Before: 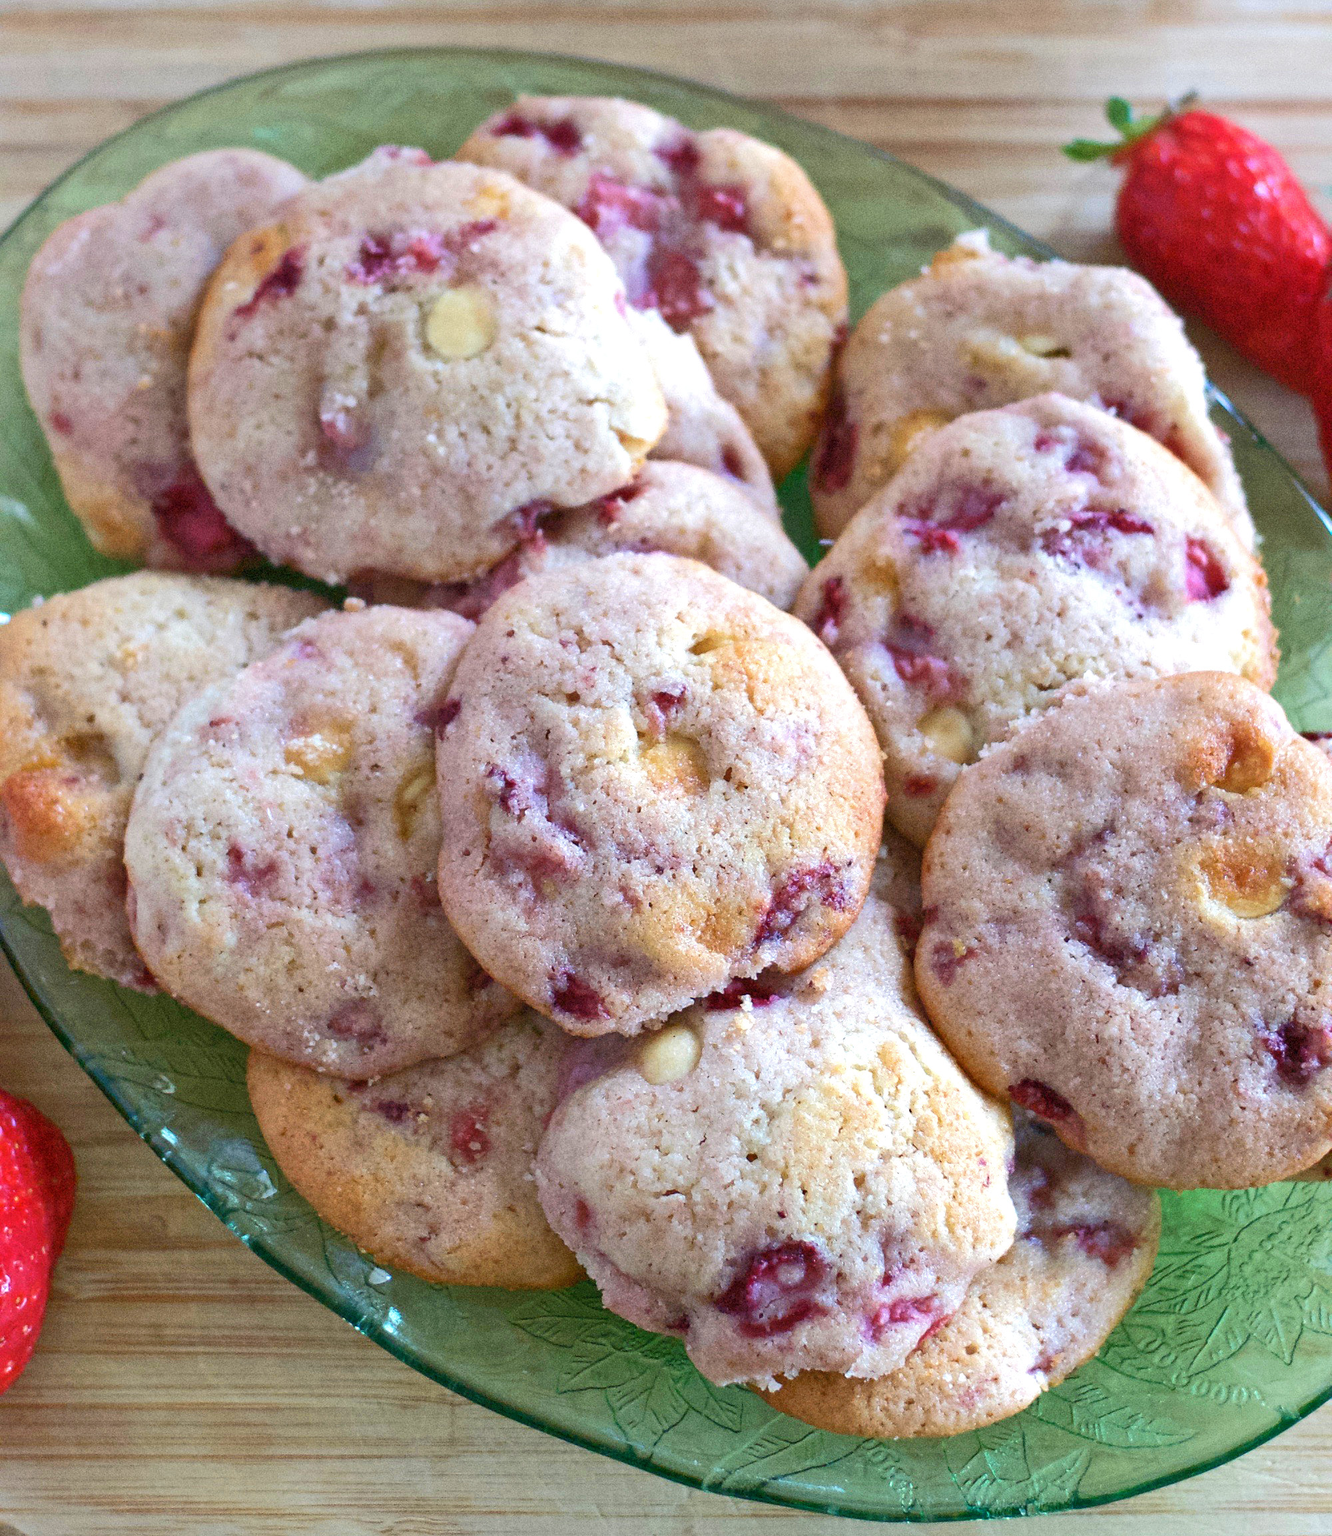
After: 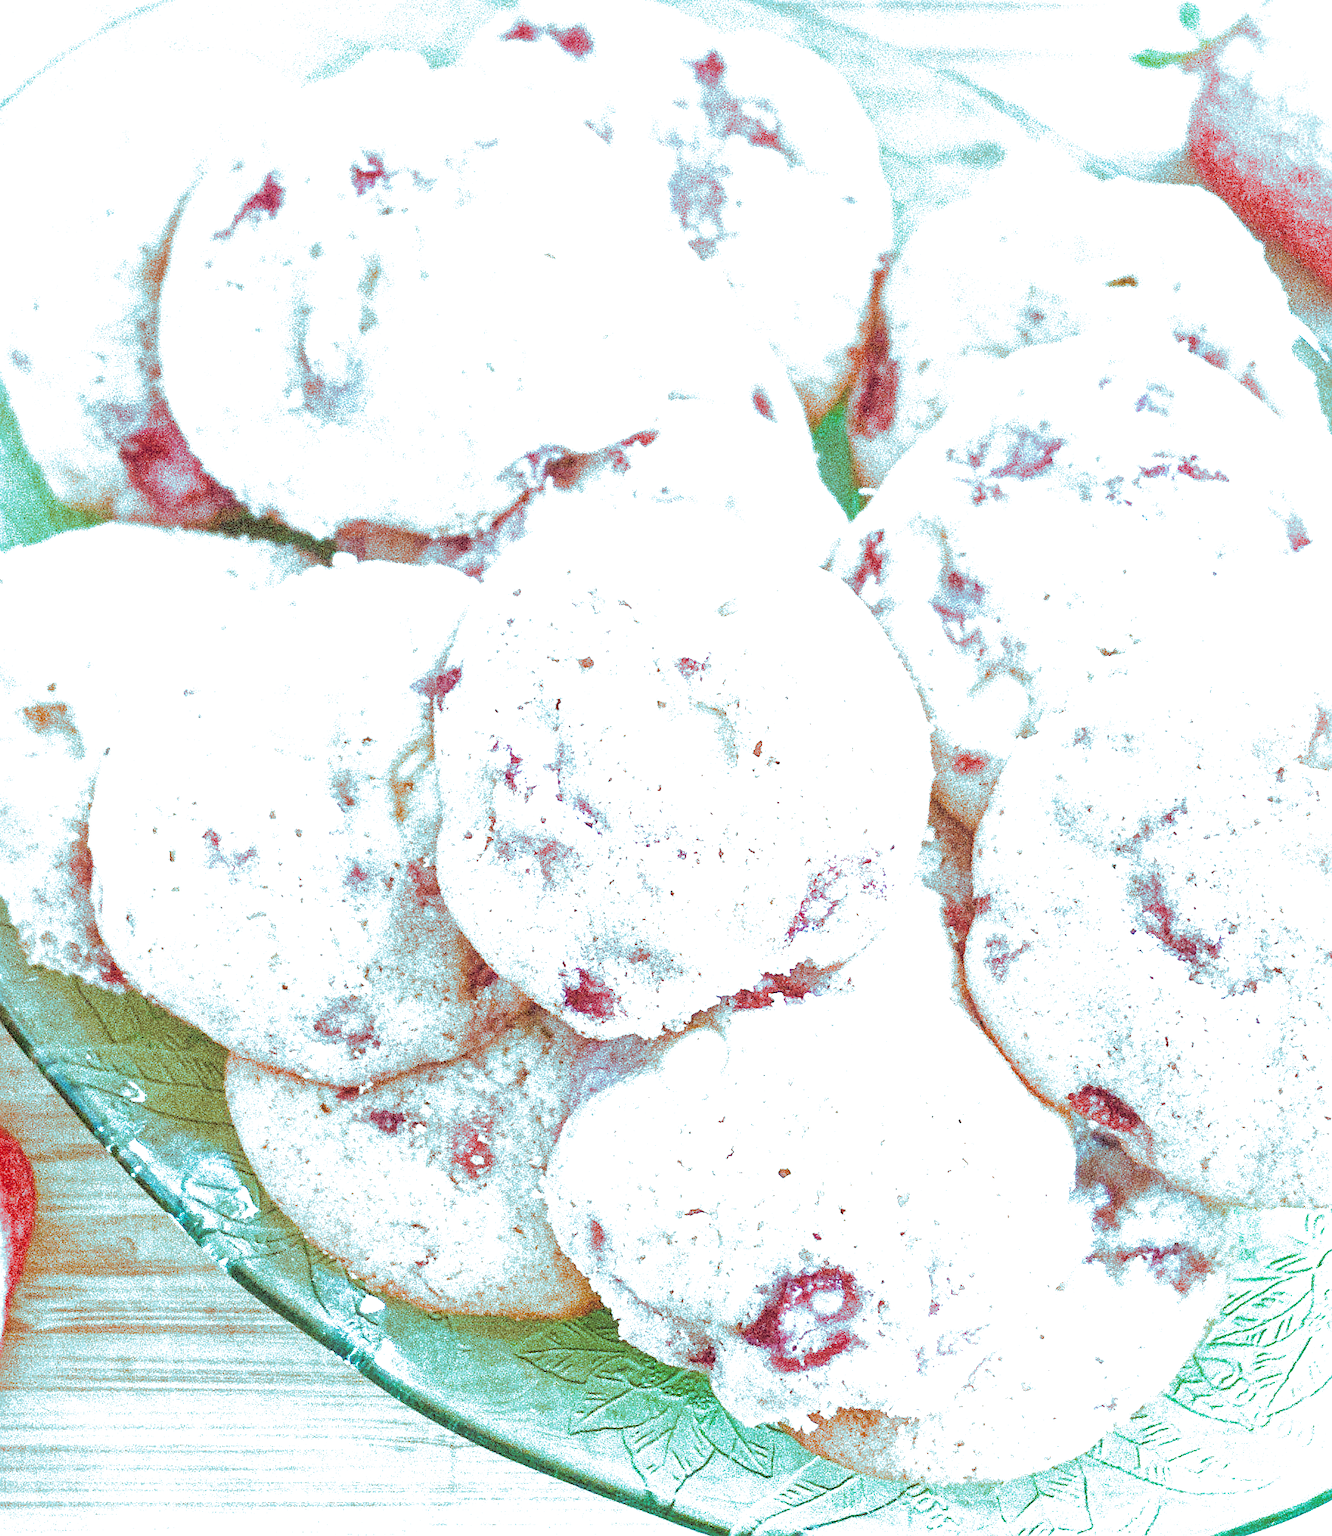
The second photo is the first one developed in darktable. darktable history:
crop: left 3.305%, top 6.436%, right 6.389%, bottom 3.258%
sharpen: on, module defaults
split-toning: shadows › hue 327.6°, highlights › hue 198°, highlights › saturation 0.55, balance -21.25, compress 0%
local contrast: on, module defaults
exposure: black level correction 0, exposure 2.327 EV, compensate exposure bias true, compensate highlight preservation false
